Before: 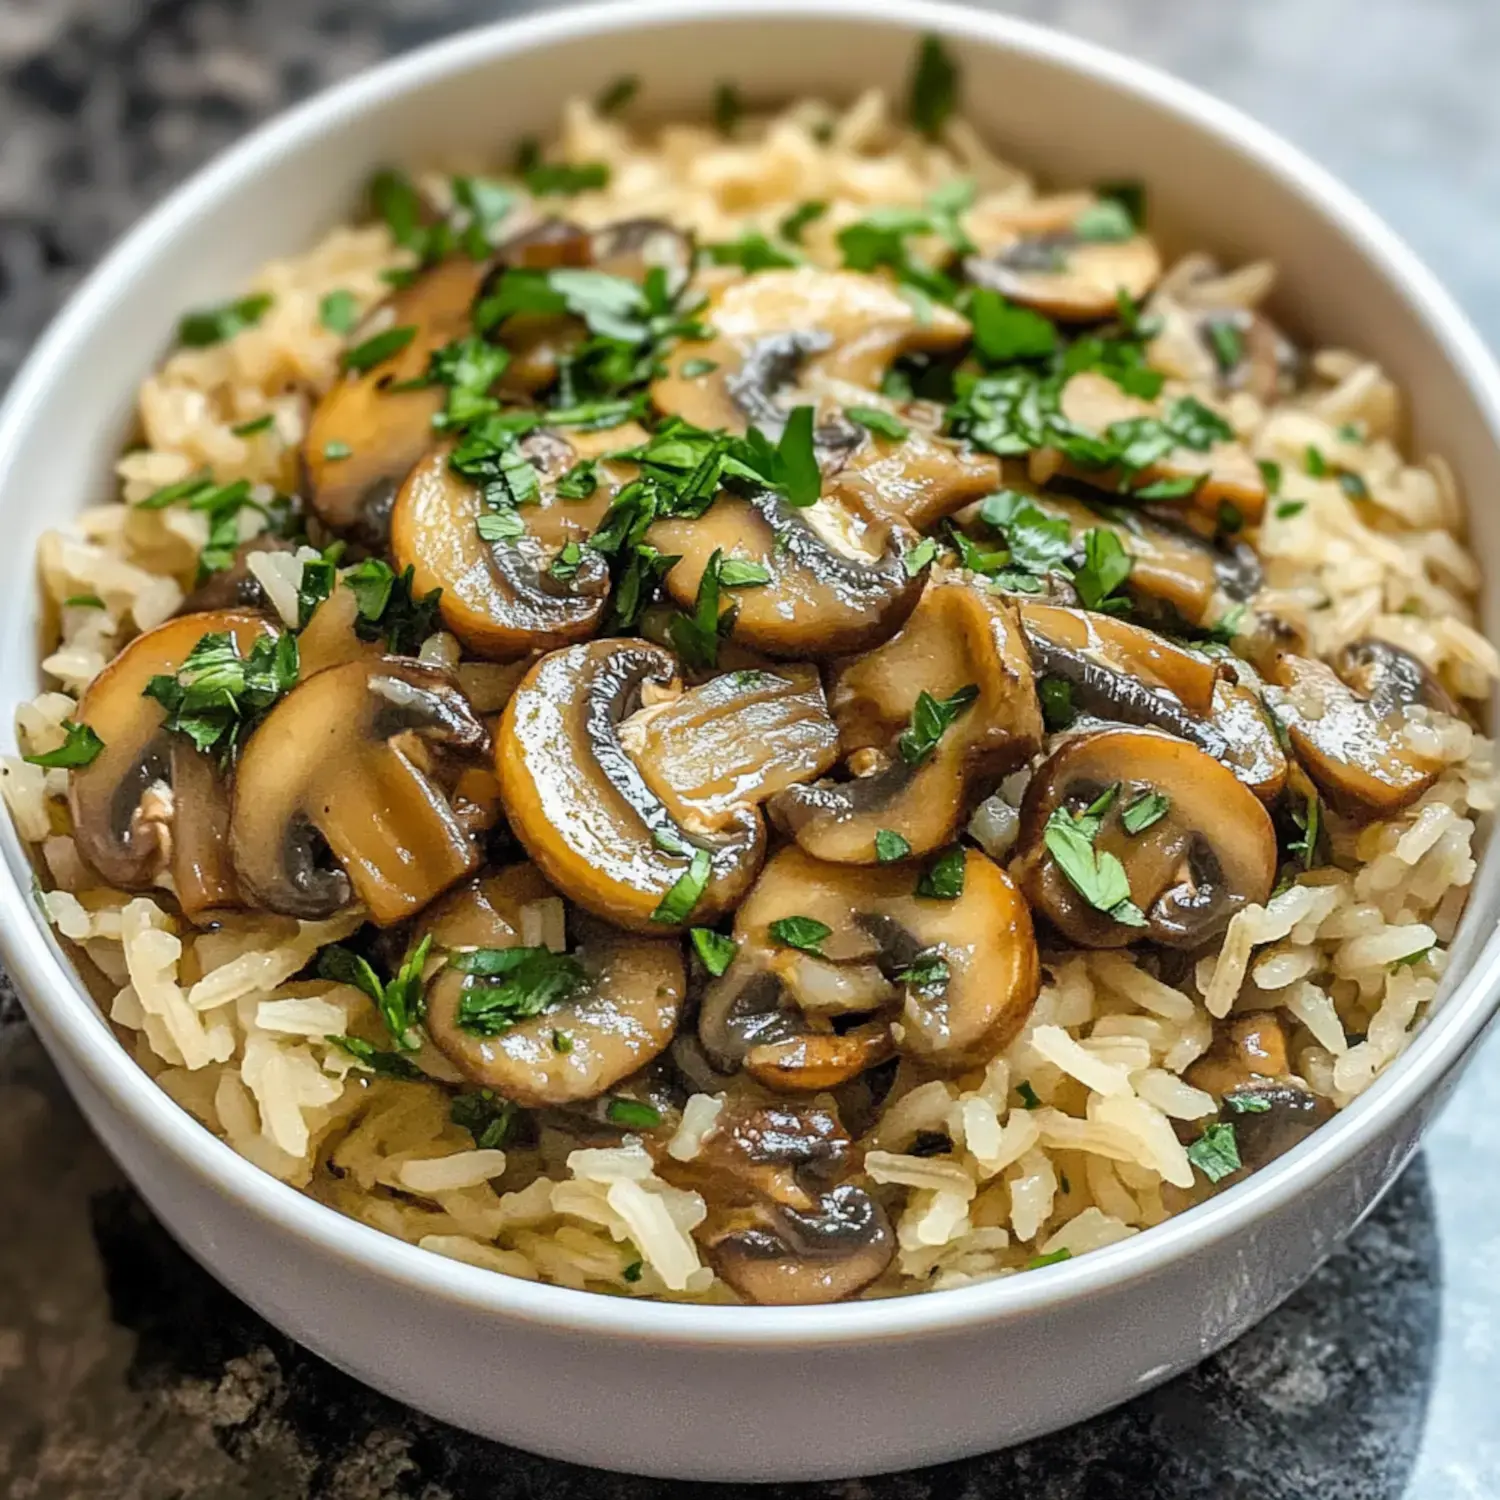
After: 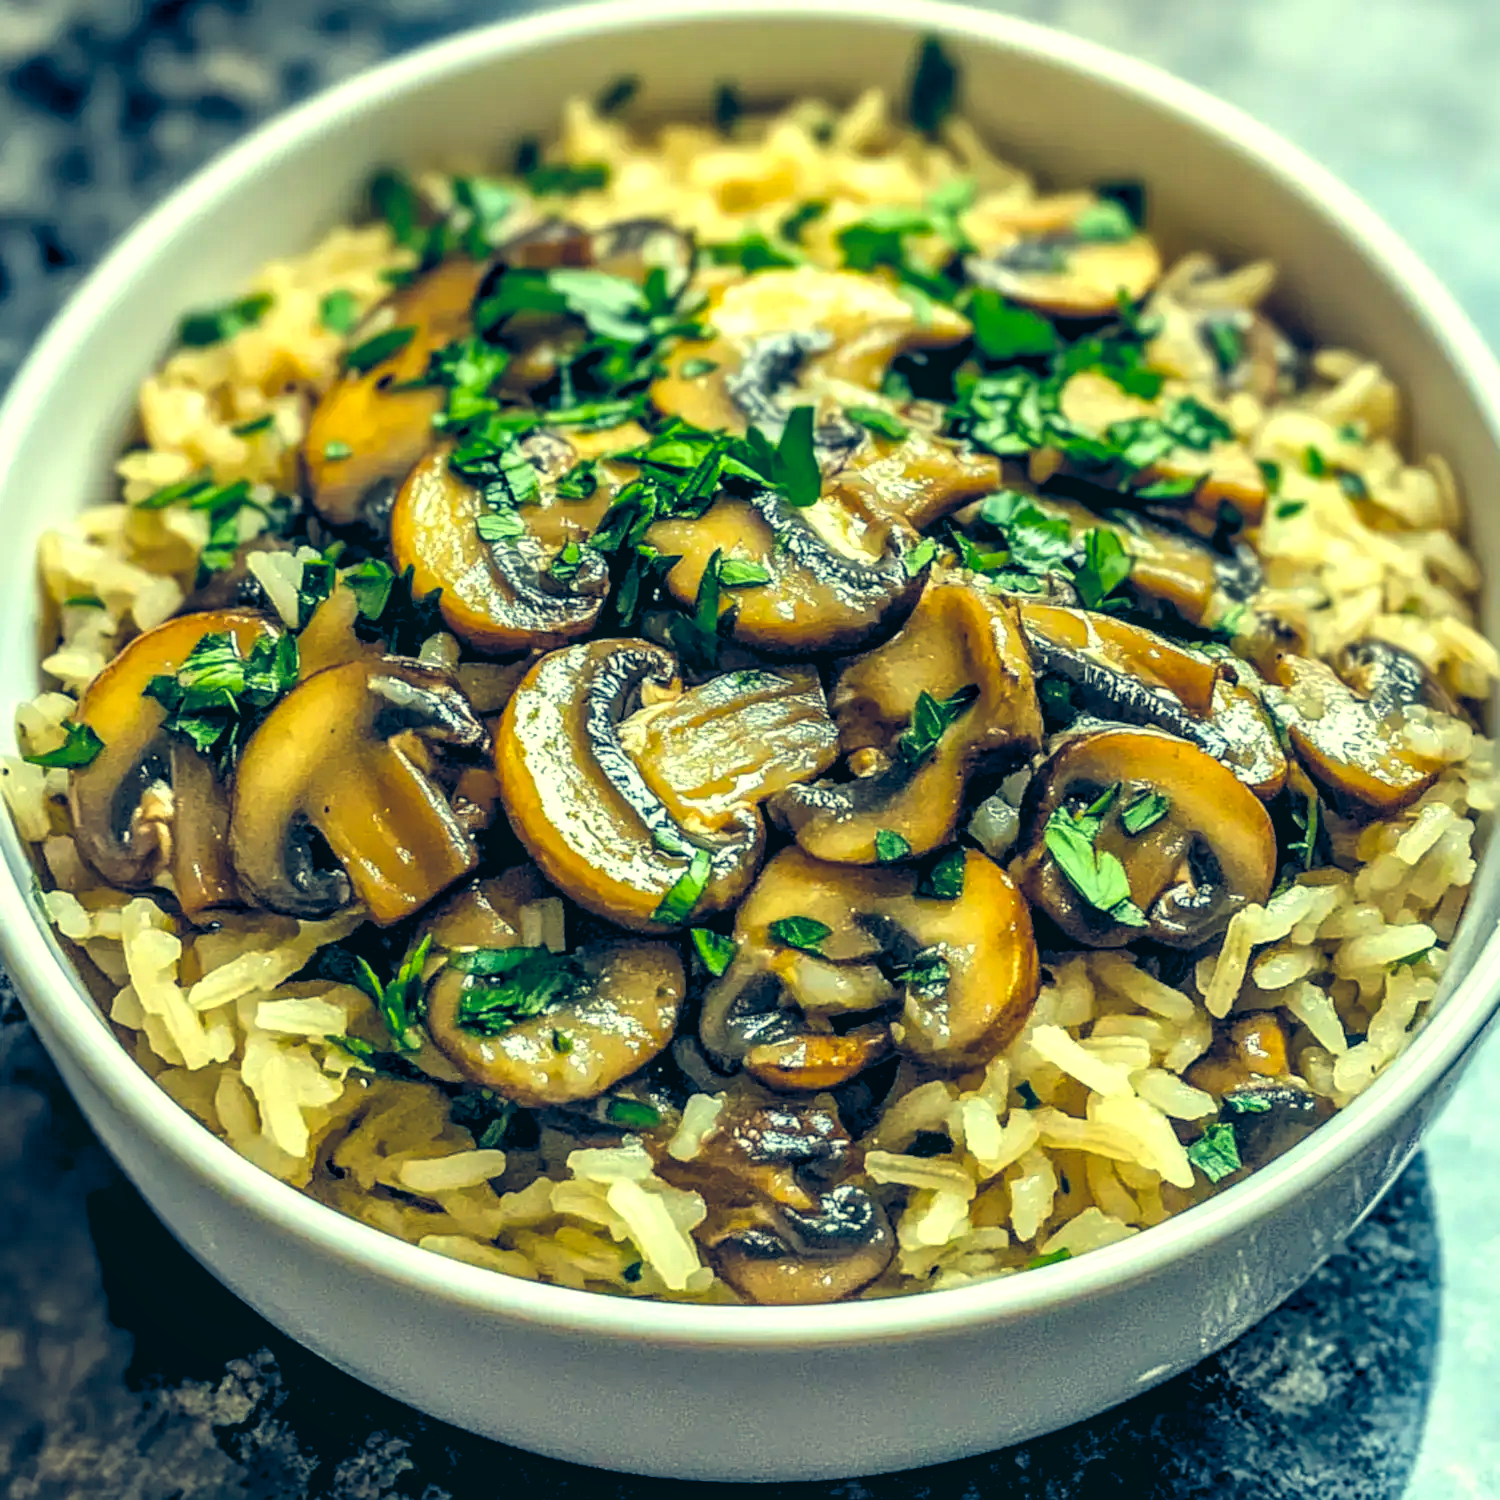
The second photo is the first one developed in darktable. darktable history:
color balance: lift [1.001, 0.997, 0.99, 1.01], gamma [1.007, 1, 0.975, 1.025], gain [1, 1.065, 1.052, 0.935], contrast 13.25%
local contrast: on, module defaults
levels: levels [0.073, 0.497, 0.972]
color correction: highlights a* -20.08, highlights b* 9.8, shadows a* -20.4, shadows b* -10.76
color balance rgb: shadows lift › hue 87.51°, highlights gain › chroma 1.62%, highlights gain › hue 55.1°, global offset › chroma 0.06%, global offset › hue 253.66°, linear chroma grading › global chroma 0.5%, perceptual saturation grading › global saturation 16.38%
